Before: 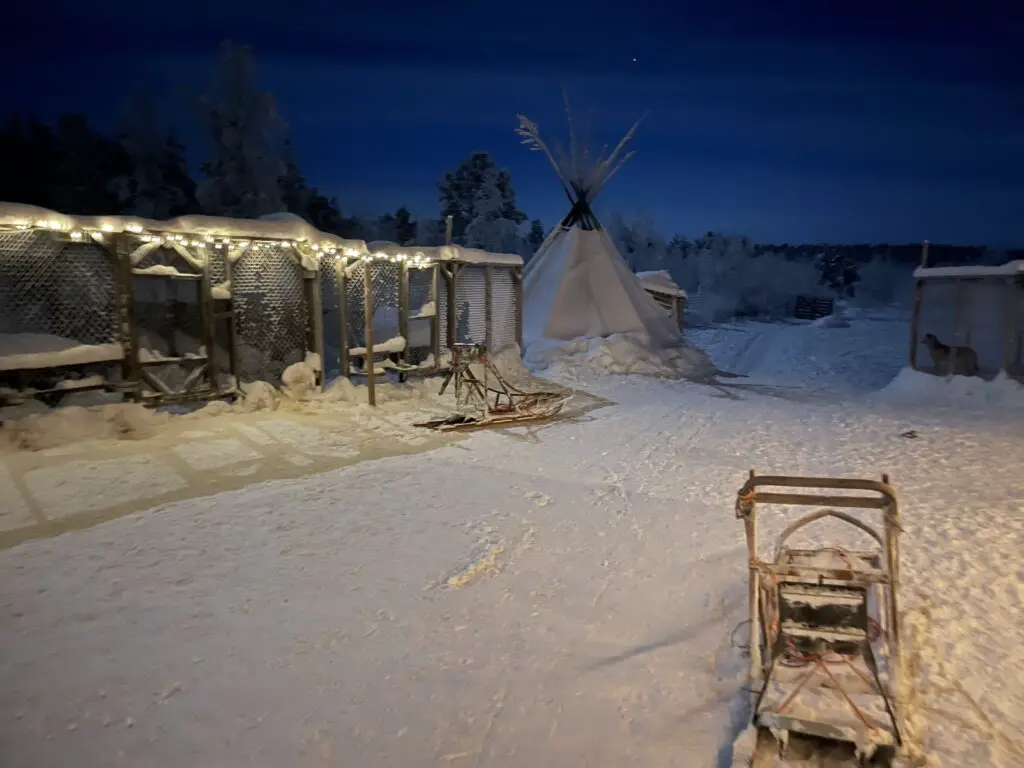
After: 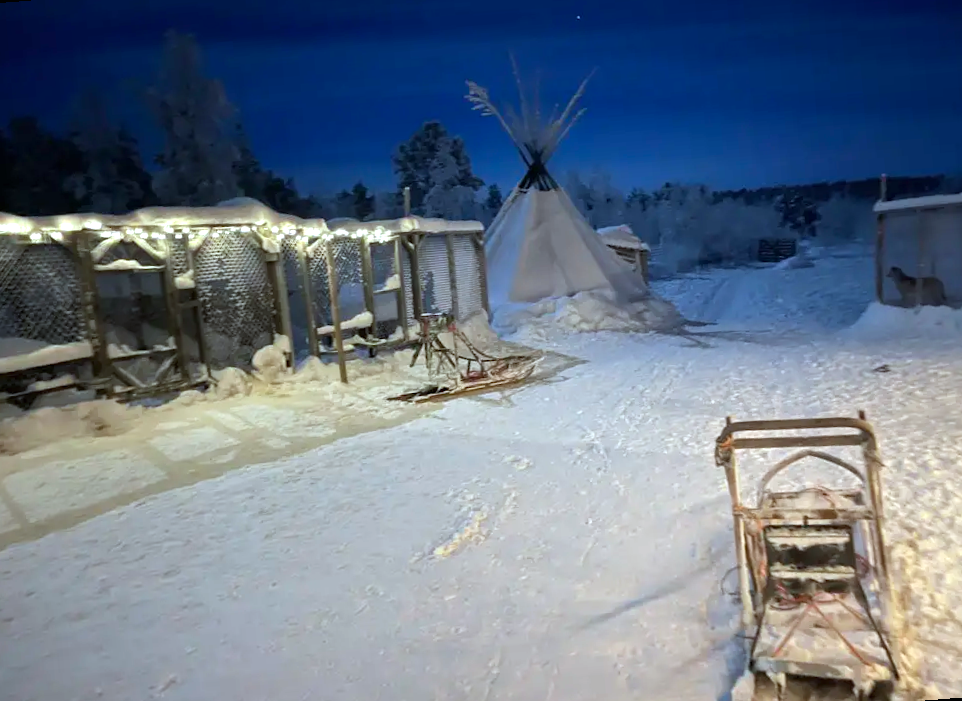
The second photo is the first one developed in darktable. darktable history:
color calibration: illuminant F (fluorescent), F source F9 (Cool White Deluxe 4150 K) – high CRI, x 0.374, y 0.373, temperature 4158.34 K
rotate and perspective: rotation -4.57°, crop left 0.054, crop right 0.944, crop top 0.087, crop bottom 0.914
exposure: black level correction 0, exposure 0.7 EV, compensate exposure bias true, compensate highlight preservation false
